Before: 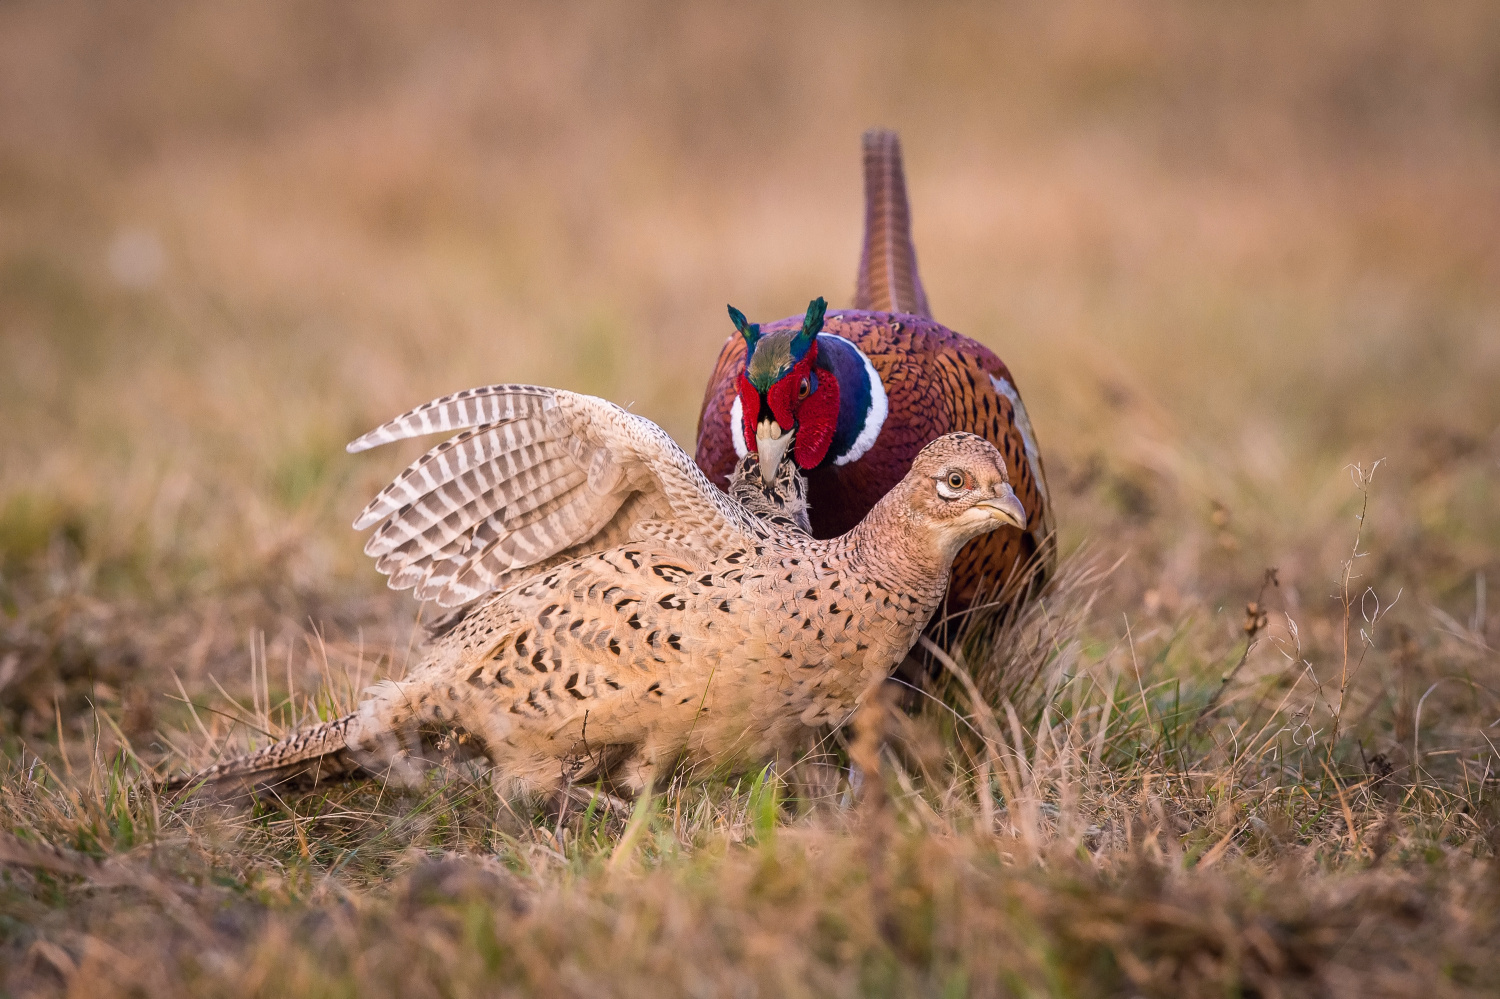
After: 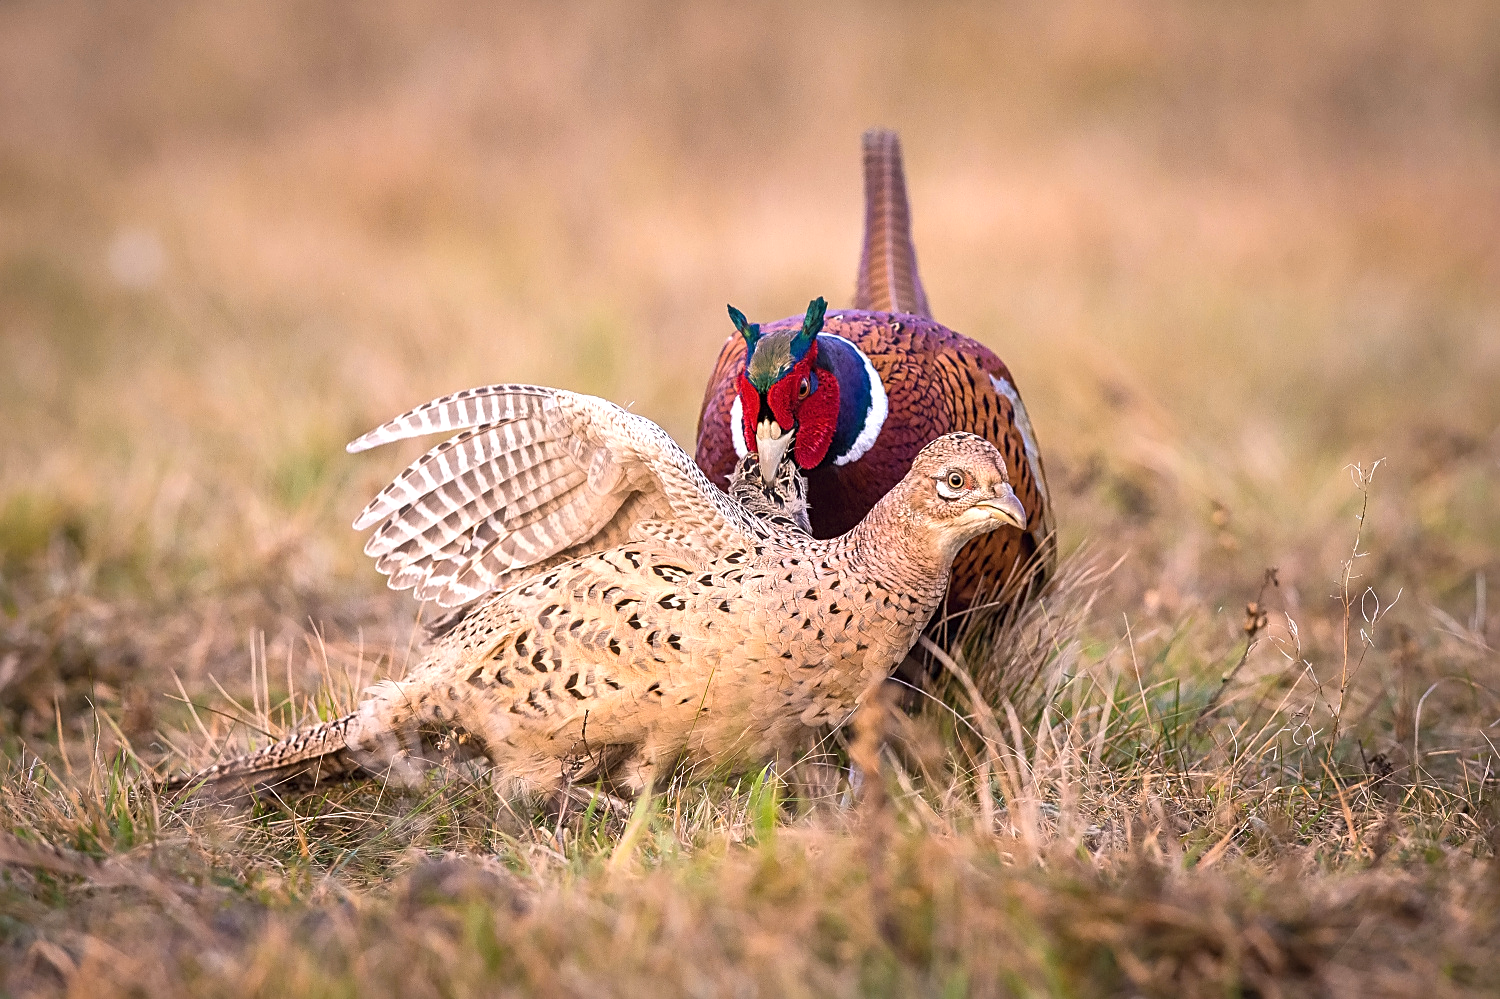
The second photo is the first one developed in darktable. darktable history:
exposure: black level correction 0, exposure 0.499 EV, compensate exposure bias true, compensate highlight preservation false
sharpen: on, module defaults
